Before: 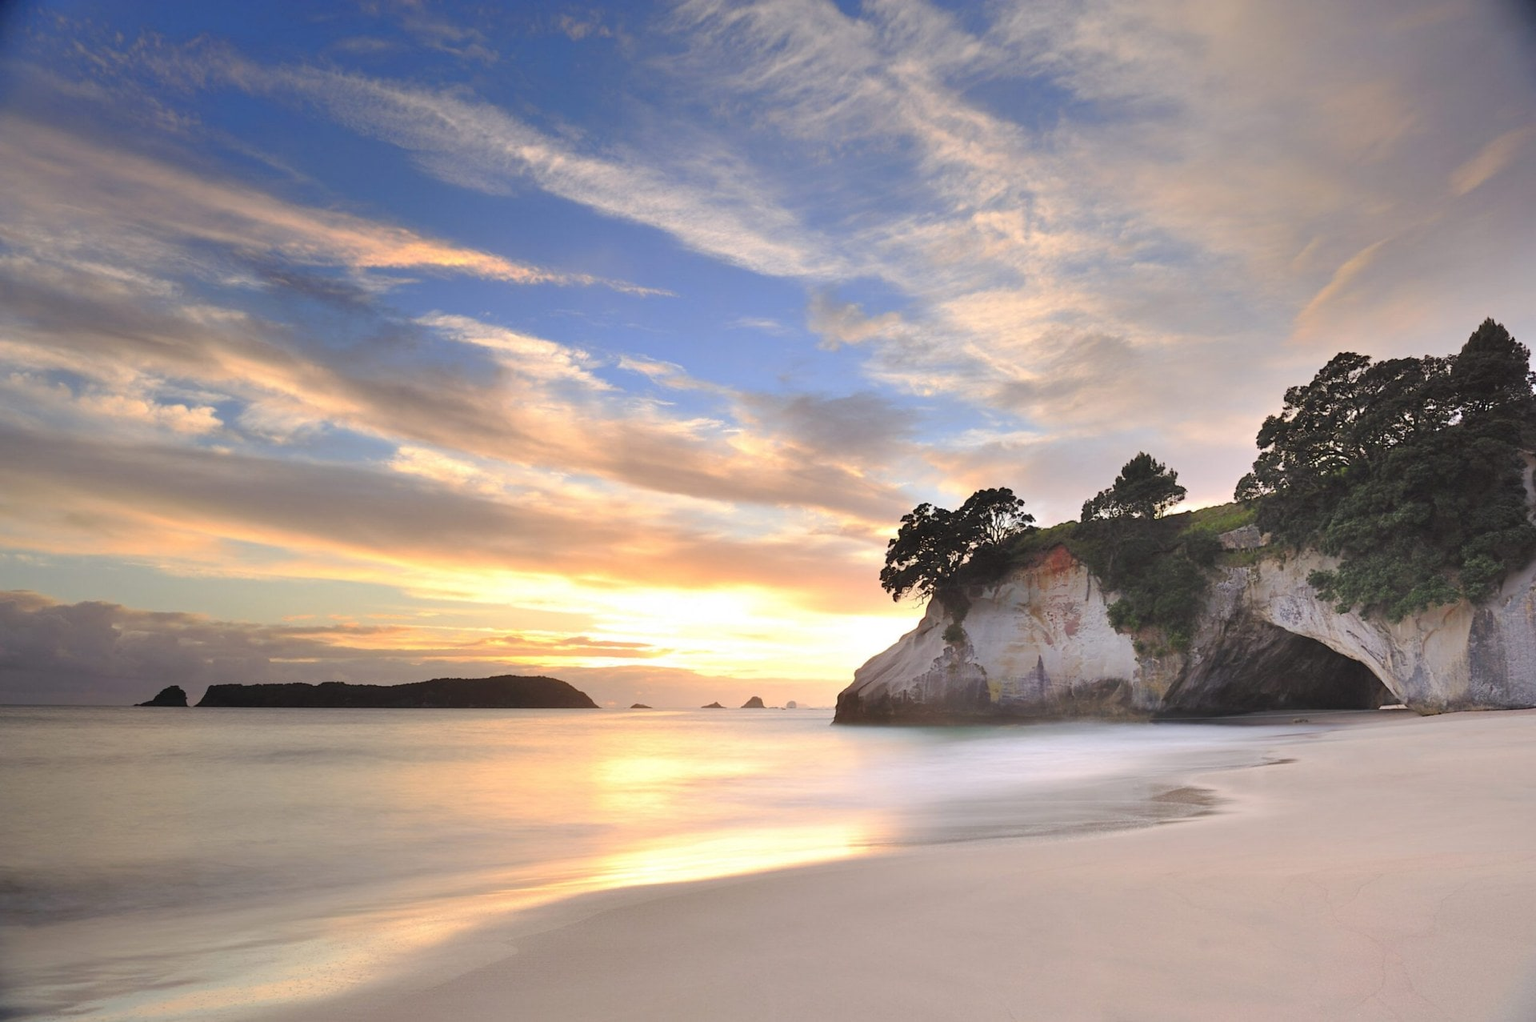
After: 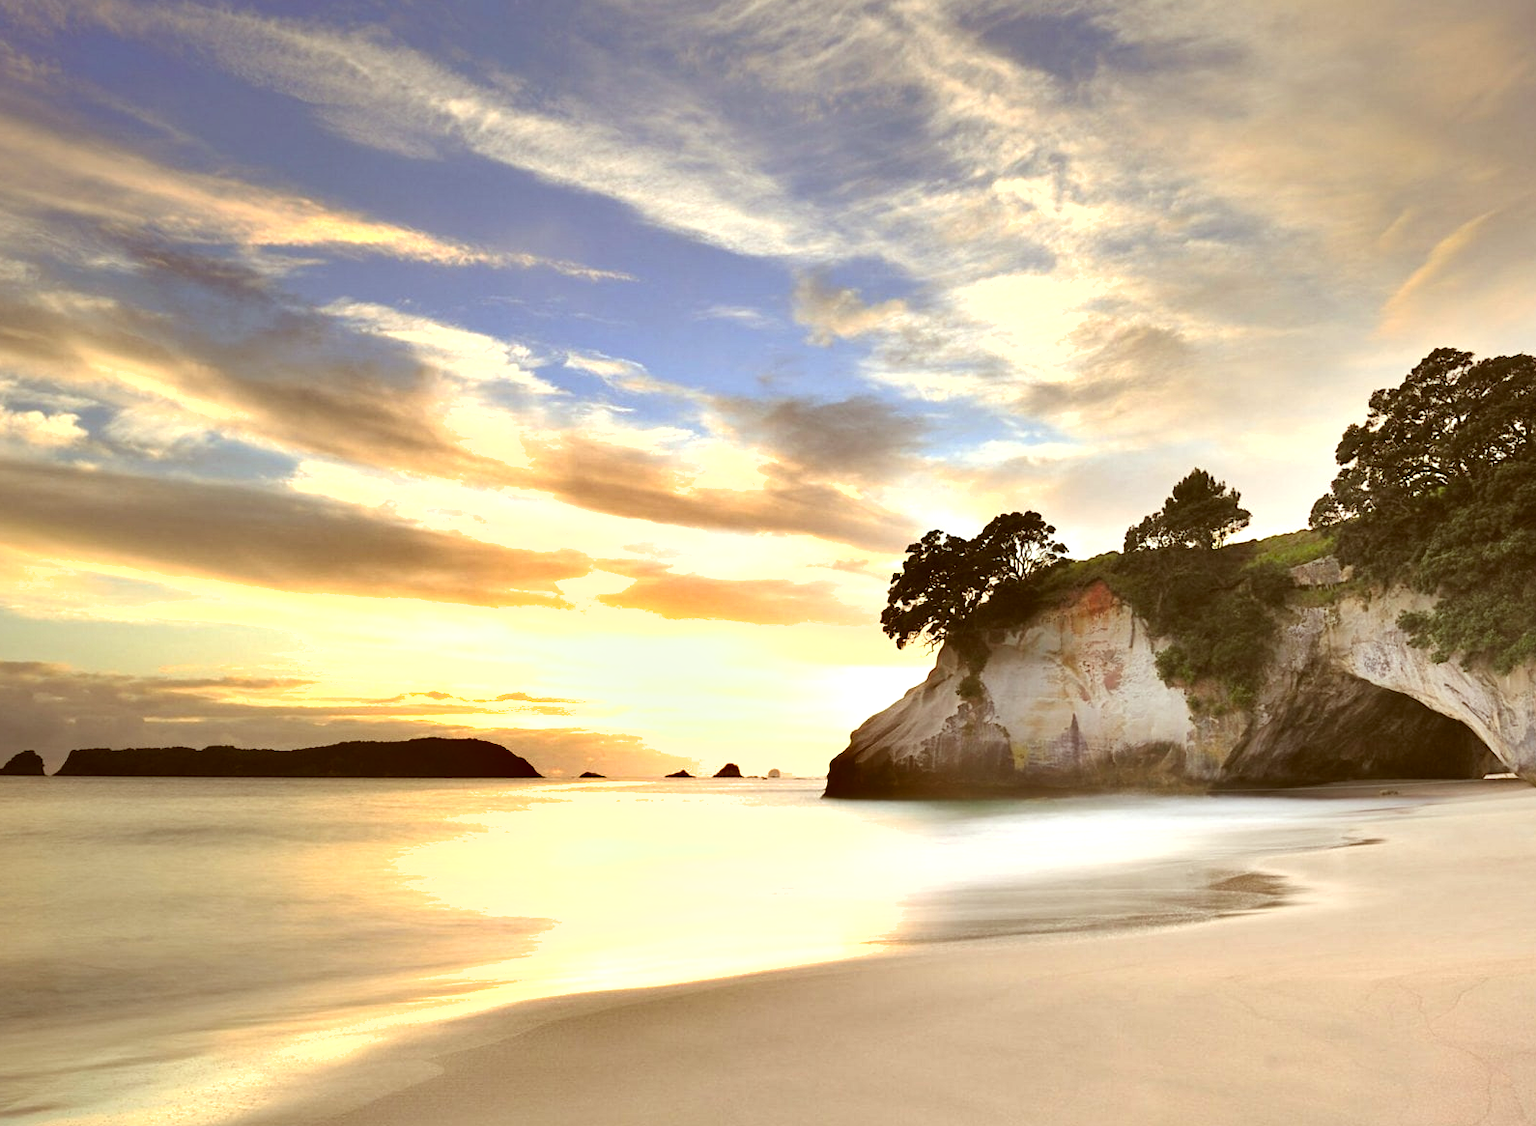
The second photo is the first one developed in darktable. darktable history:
color correction: highlights a* -5.19, highlights b* 9.8, shadows a* 9.46, shadows b* 24.96
tone equalizer: -8 EV -0.753 EV, -7 EV -0.71 EV, -6 EV -0.623 EV, -5 EV -0.415 EV, -3 EV 0.399 EV, -2 EV 0.6 EV, -1 EV 0.677 EV, +0 EV 0.756 EV, mask exposure compensation -0.495 EV
crop: left 9.83%, top 6.269%, right 7.326%, bottom 2.419%
levels: mode automatic, levels [0.016, 0.5, 0.996]
shadows and highlights: low approximation 0.01, soften with gaussian
